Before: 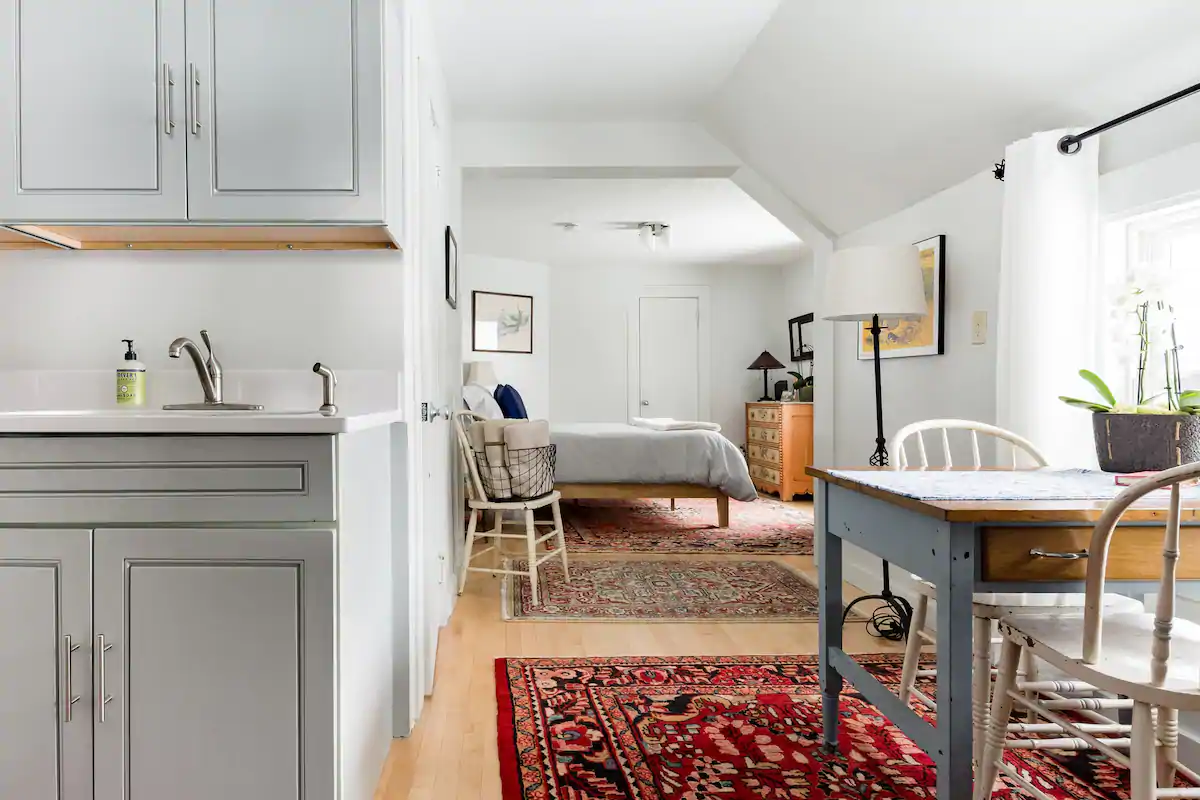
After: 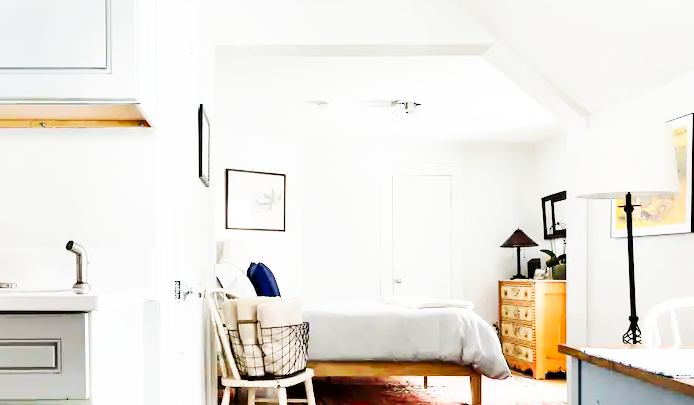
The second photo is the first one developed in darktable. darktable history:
crop: left 20.658%, top 15.251%, right 21.44%, bottom 34.115%
base curve: curves: ch0 [(0, 0) (0.007, 0.004) (0.027, 0.03) (0.046, 0.07) (0.207, 0.54) (0.442, 0.872) (0.673, 0.972) (1, 1)], preserve colors none
exposure: black level correction 0.001, compensate highlight preservation false
